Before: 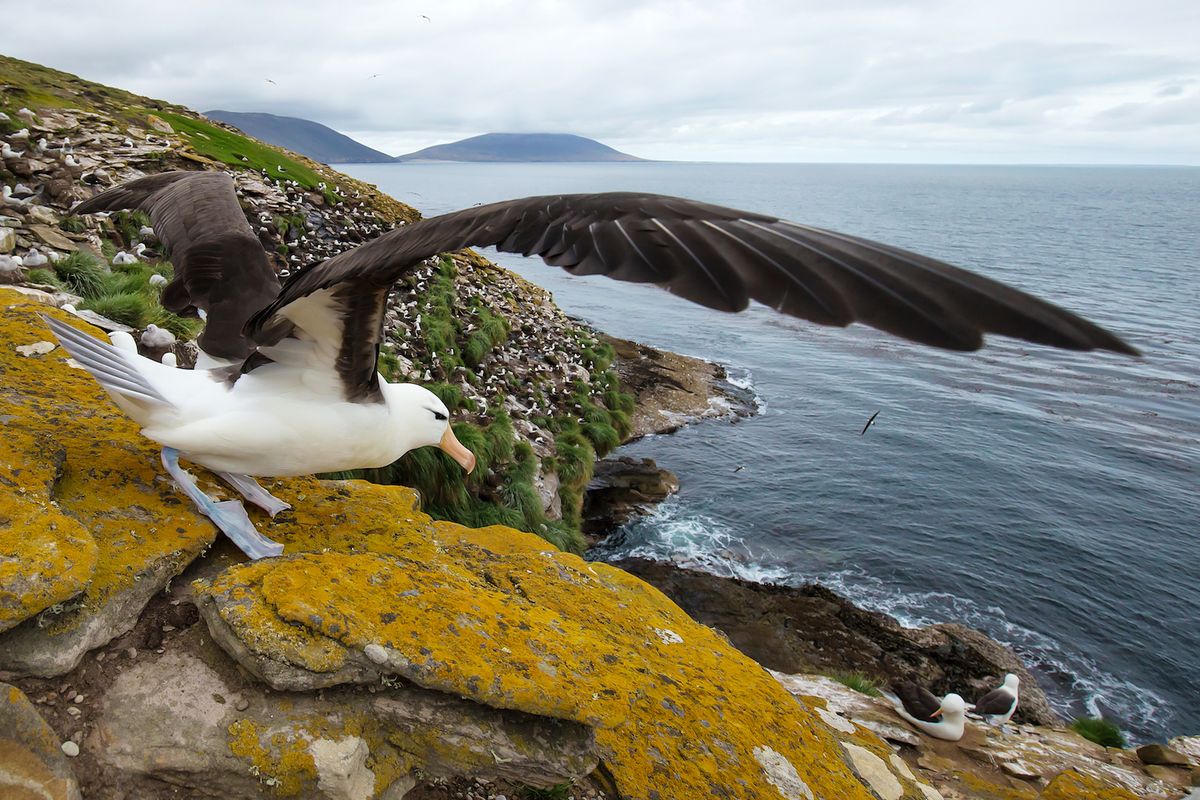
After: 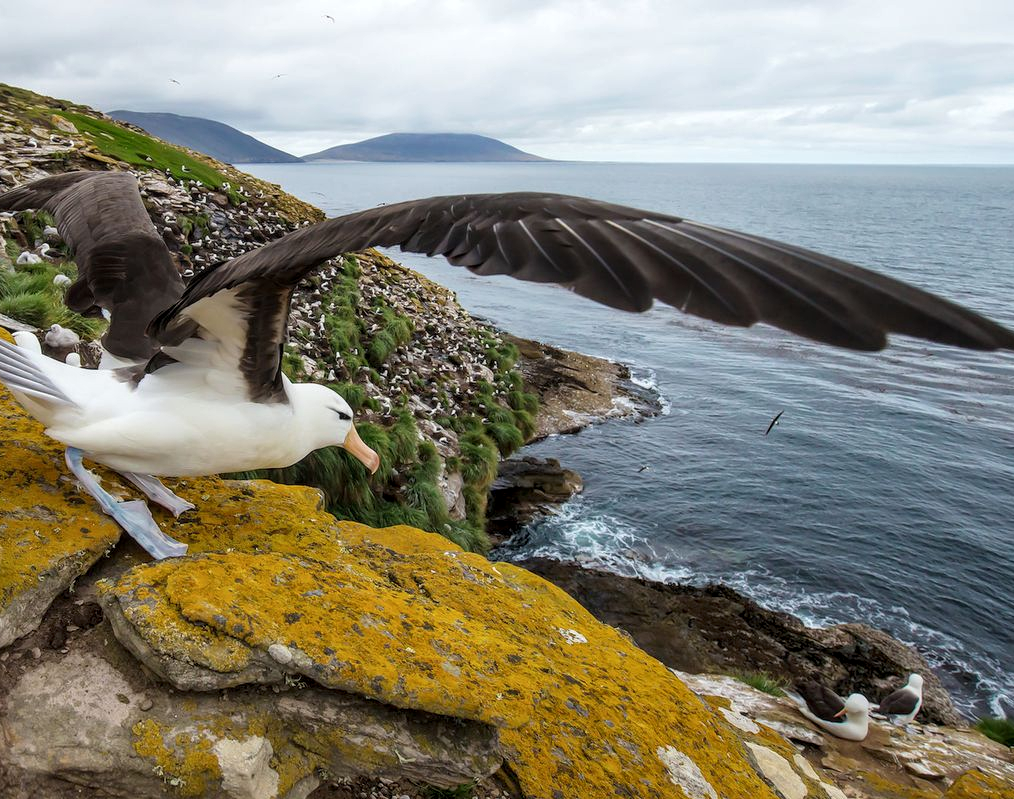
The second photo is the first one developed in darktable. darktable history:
crop: left 8.004%, right 7.438%
local contrast: on, module defaults
